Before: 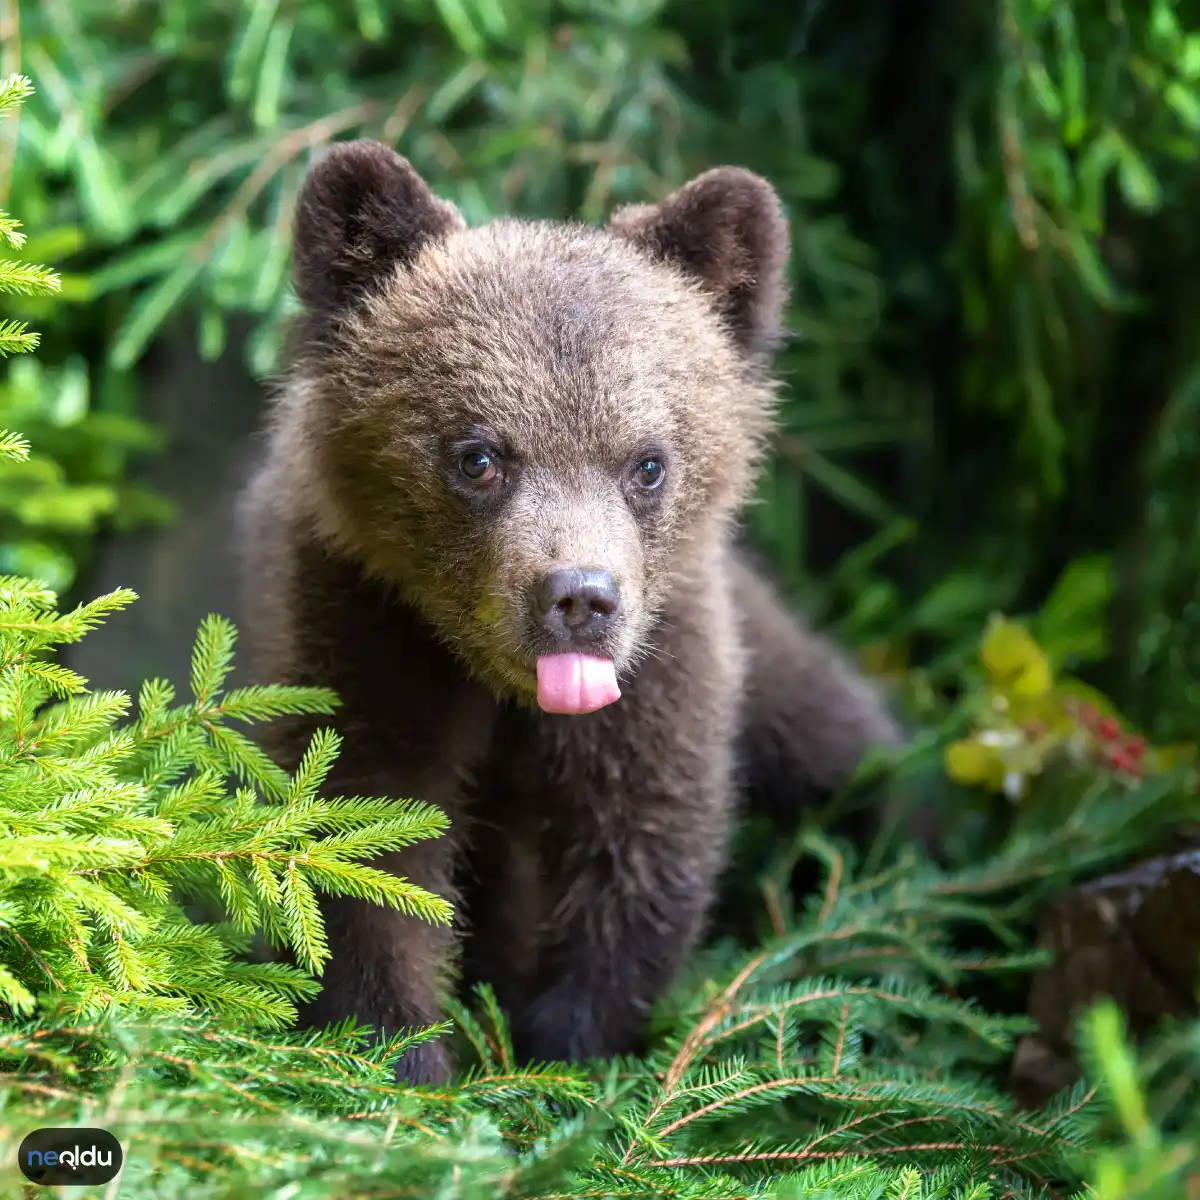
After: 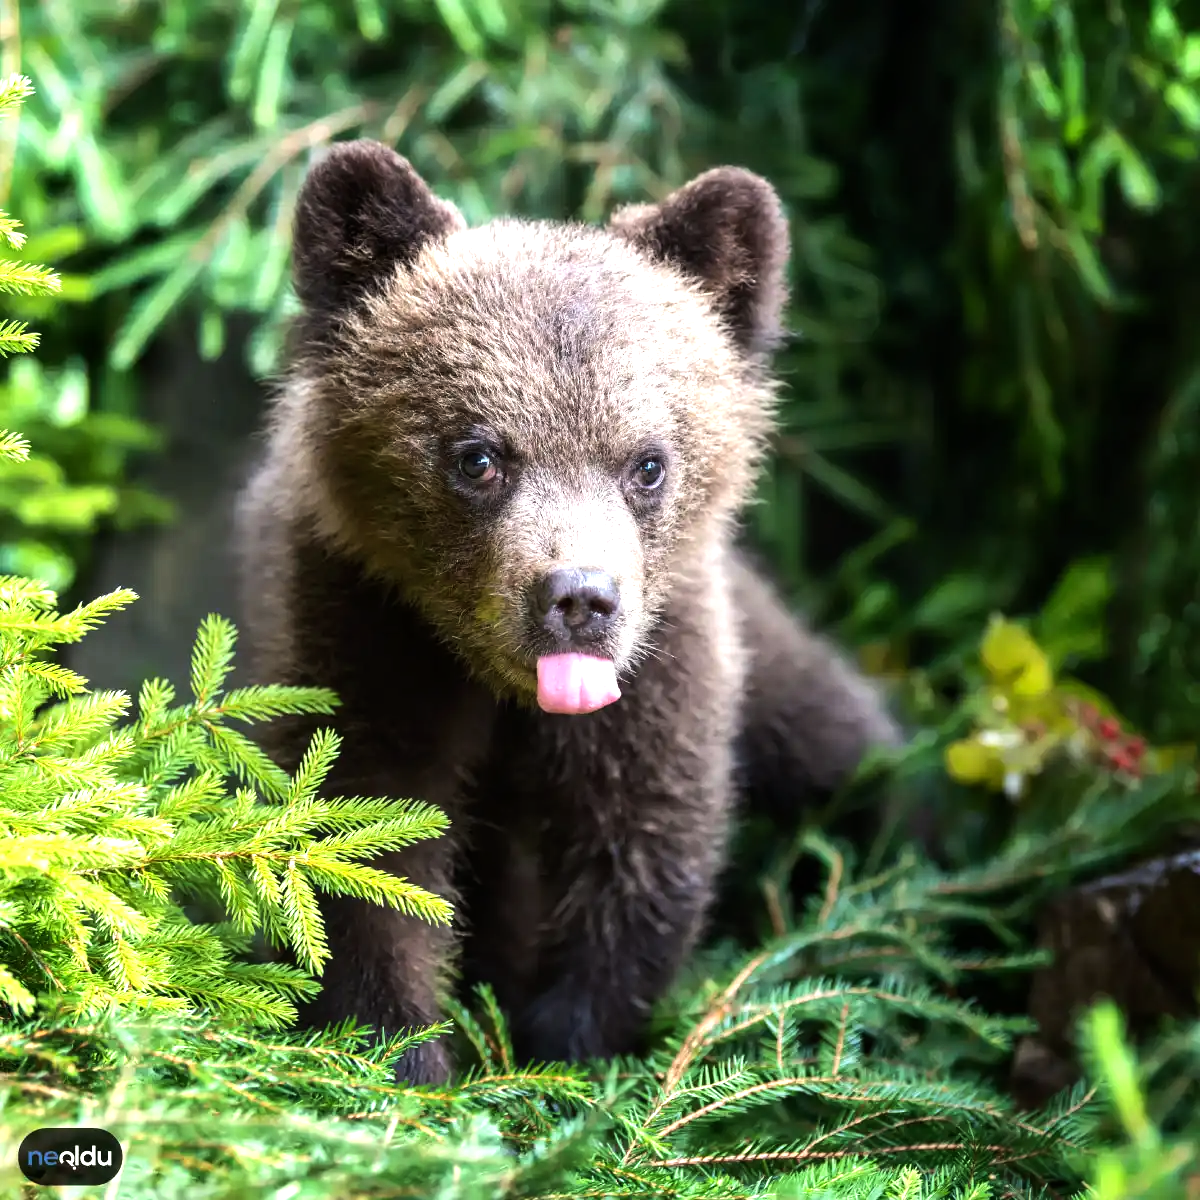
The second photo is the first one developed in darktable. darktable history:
tone equalizer: -8 EV -0.772 EV, -7 EV -0.727 EV, -6 EV -0.634 EV, -5 EV -0.384 EV, -3 EV 0.395 EV, -2 EV 0.6 EV, -1 EV 0.692 EV, +0 EV 0.746 EV, edges refinement/feathering 500, mask exposure compensation -1.25 EV, preserve details no
